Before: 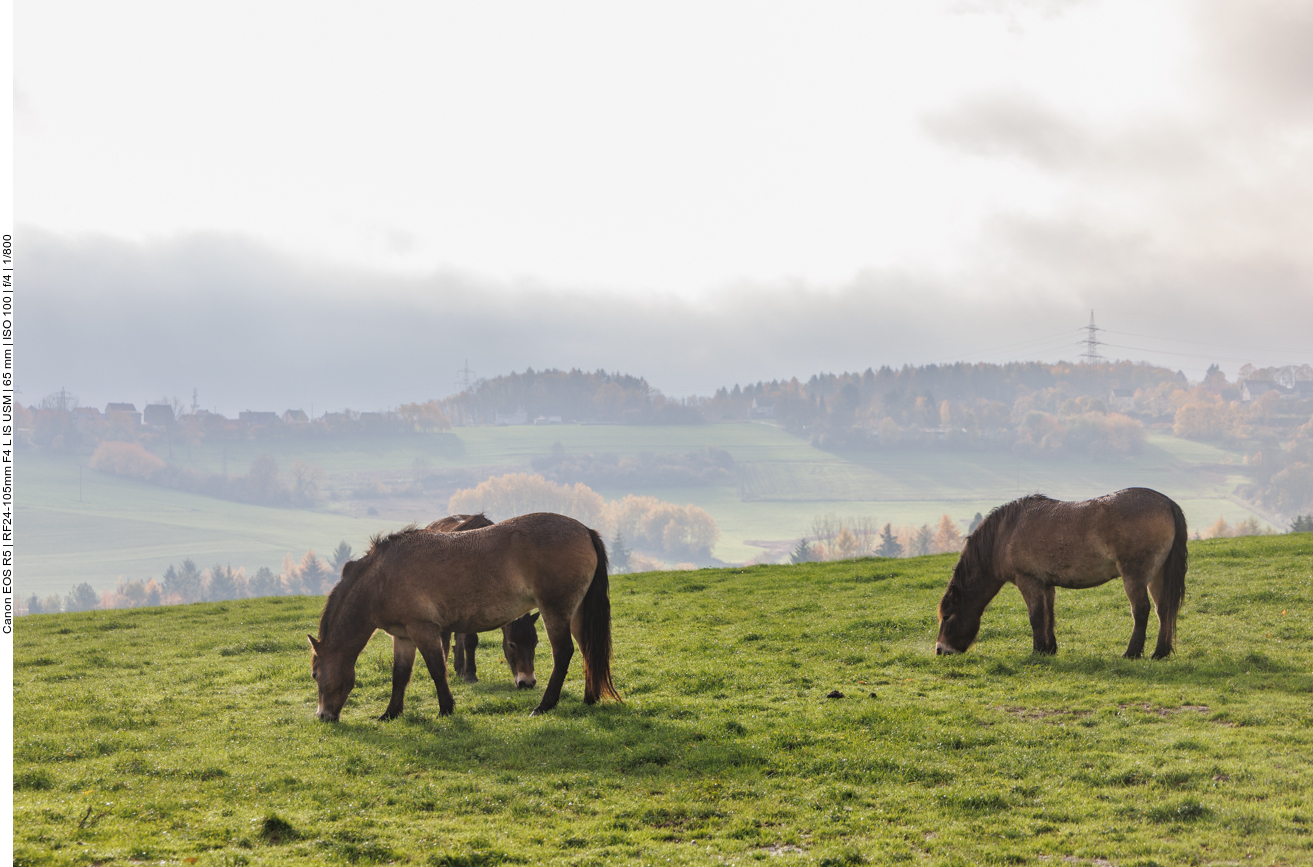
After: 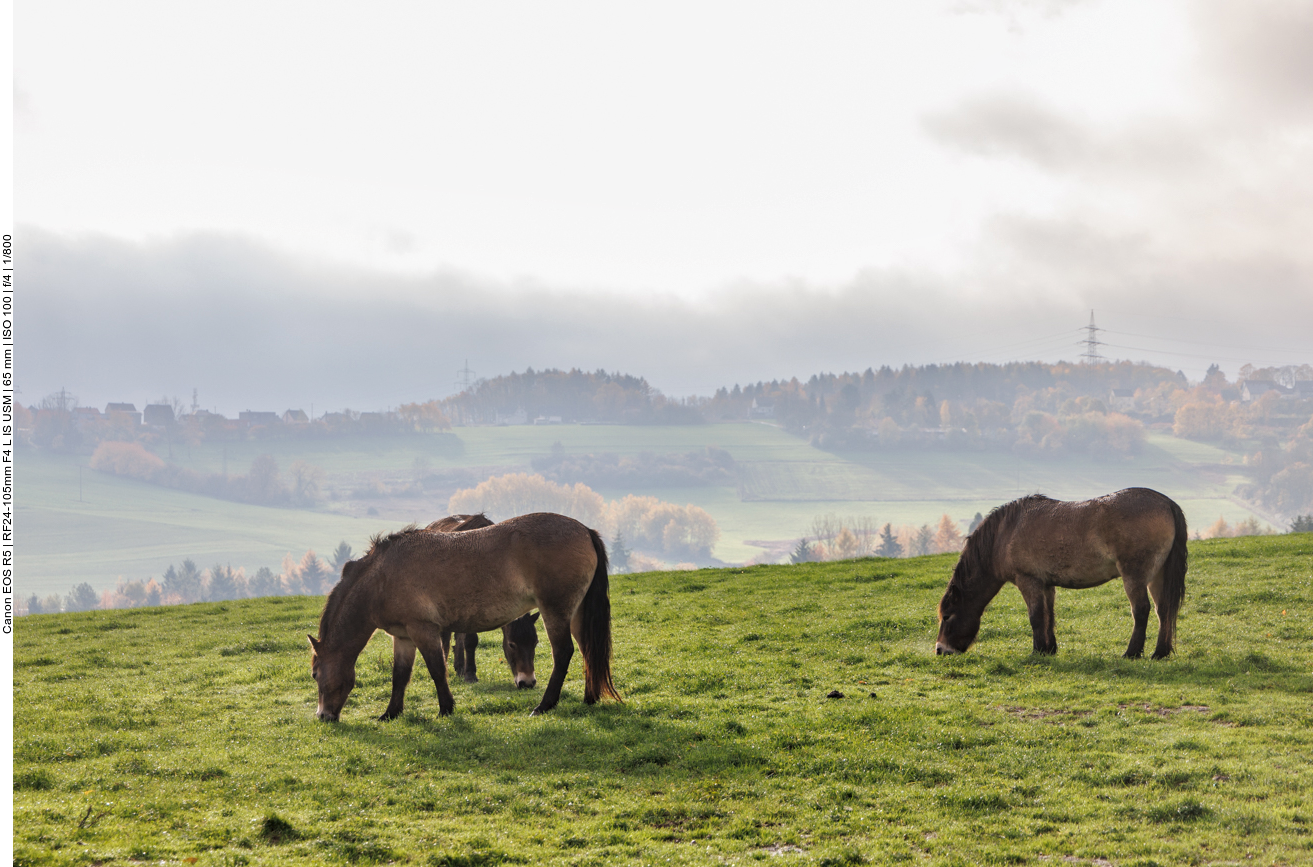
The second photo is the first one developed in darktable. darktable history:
contrast equalizer: y [[0.528 ×6], [0.514 ×6], [0.362 ×6], [0 ×6], [0 ×6]]
